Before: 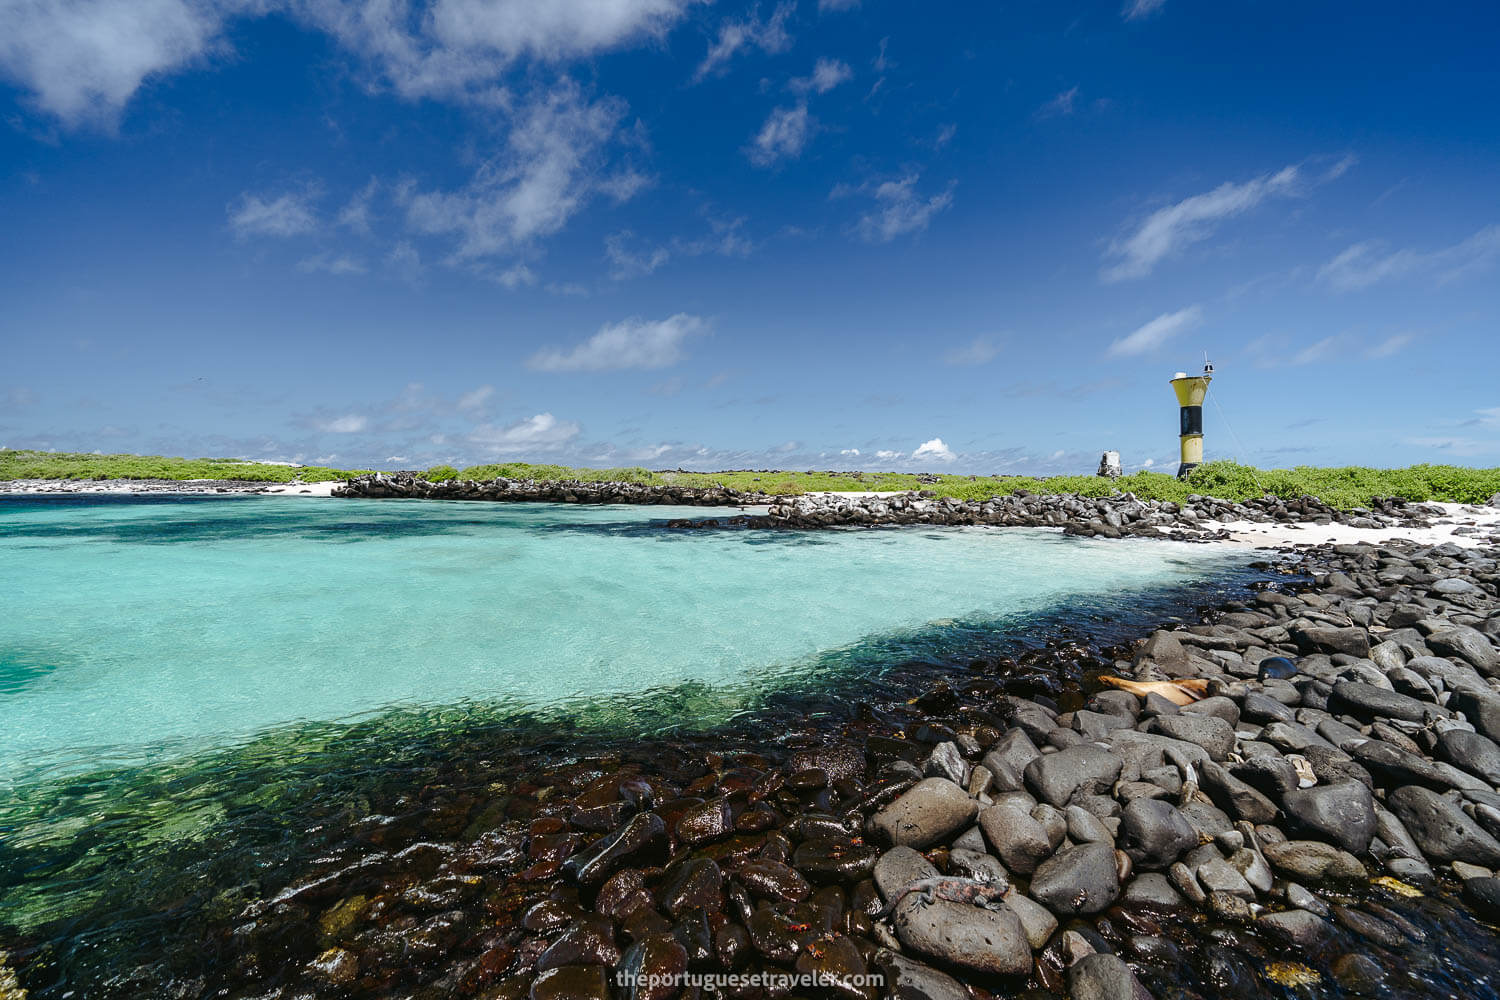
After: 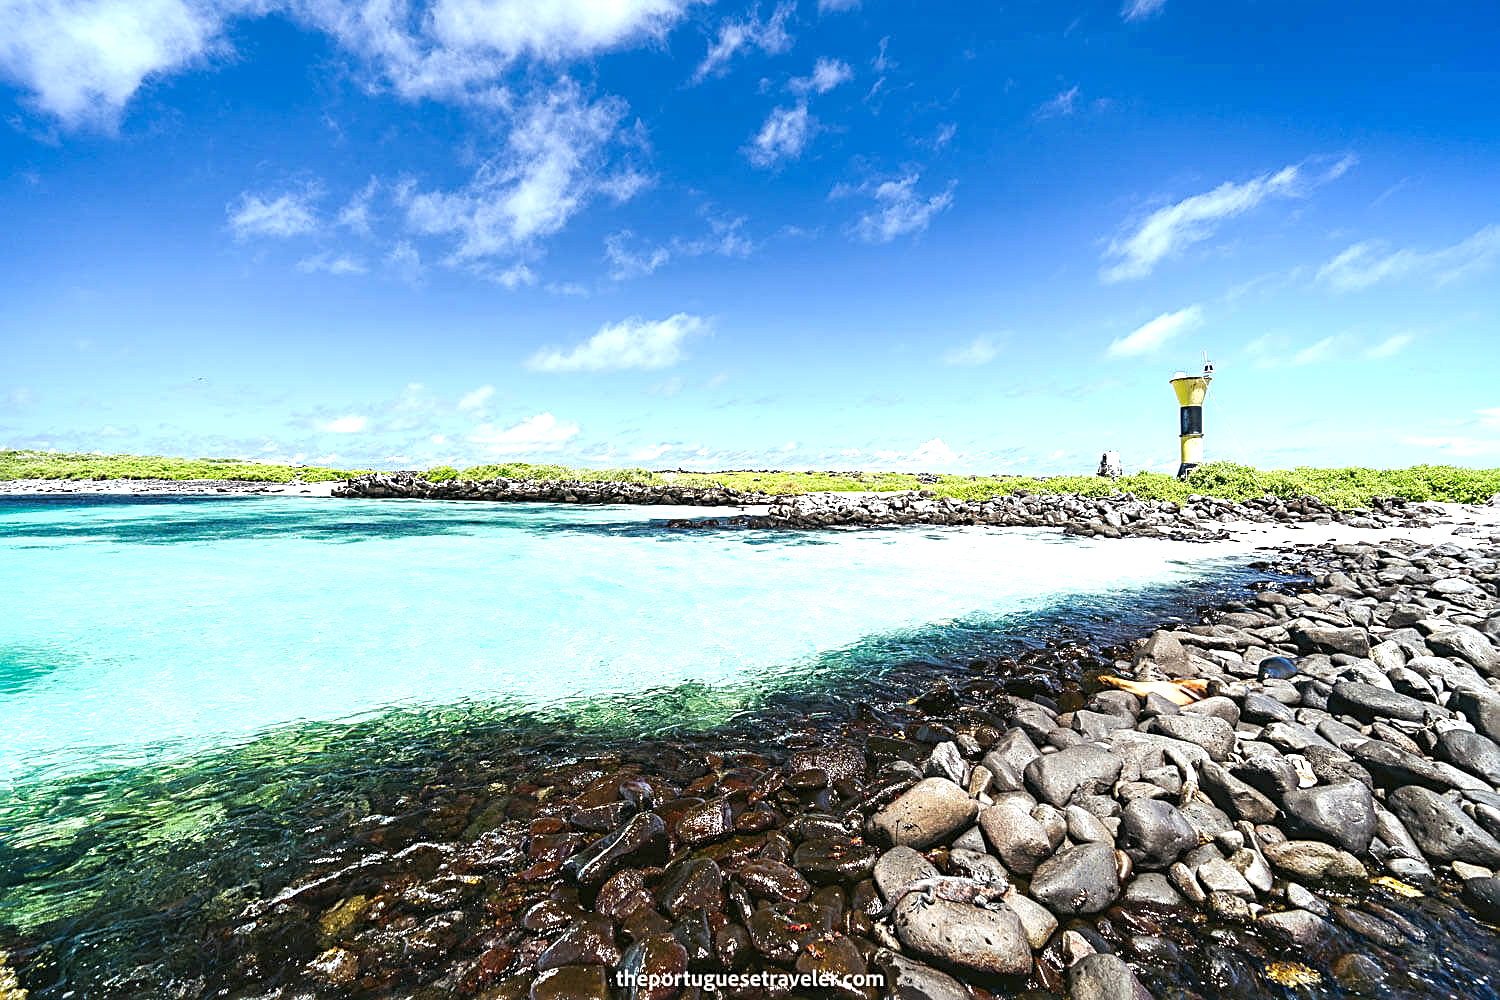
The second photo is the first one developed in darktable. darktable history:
sharpen: radius 2.765
exposure: black level correction 0, exposure 1.281 EV, compensate highlight preservation false
local contrast: mode bilateral grid, contrast 19, coarseness 49, detail 119%, midtone range 0.2
